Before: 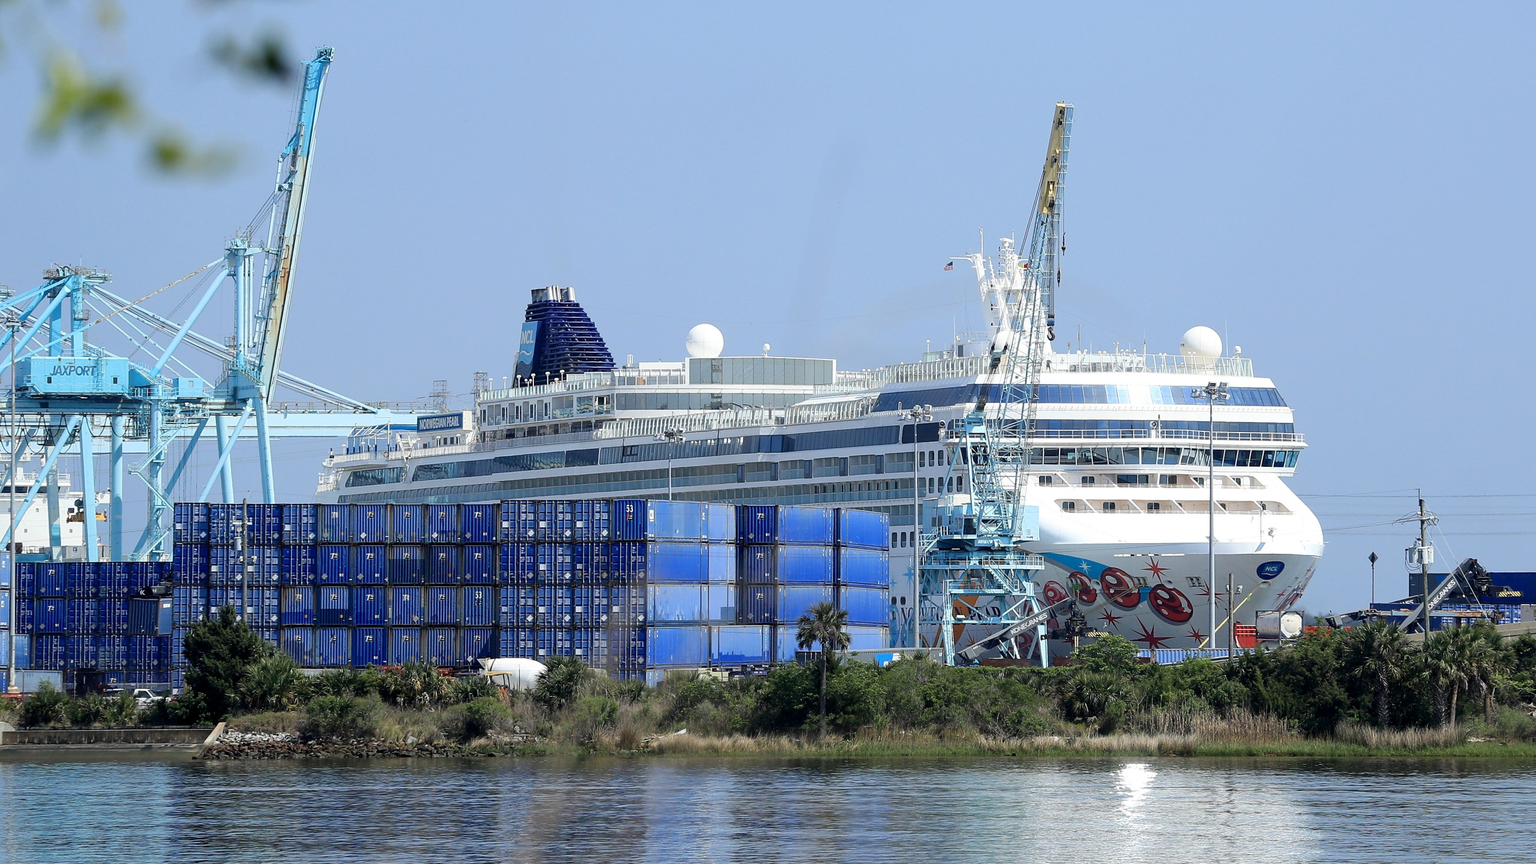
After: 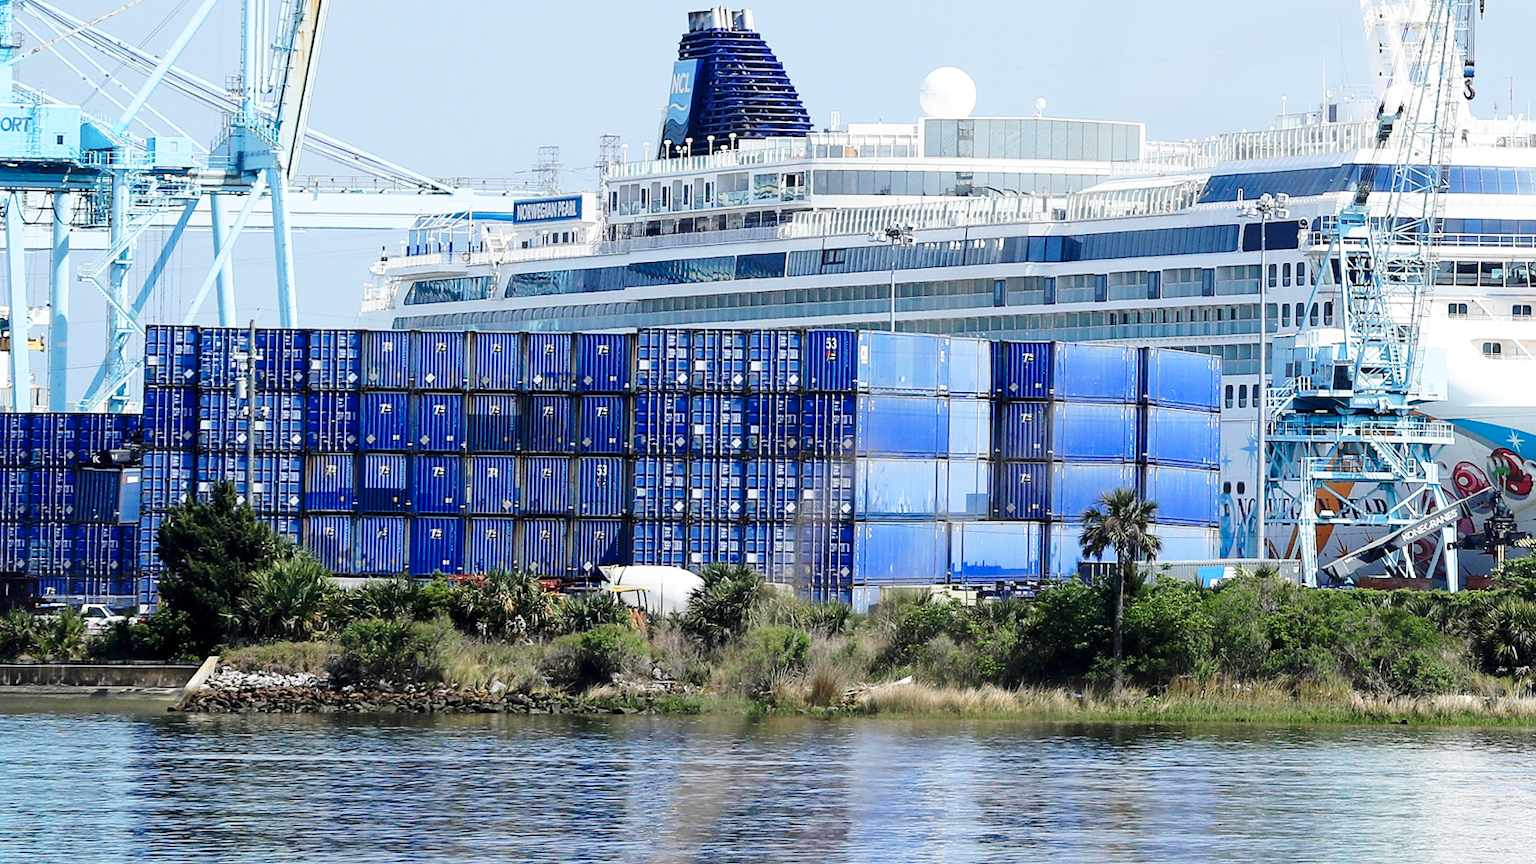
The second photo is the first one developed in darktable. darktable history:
base curve: curves: ch0 [(0, 0) (0.028, 0.03) (0.121, 0.232) (0.46, 0.748) (0.859, 0.968) (1, 1)], preserve colors none
crop and rotate: angle -0.82°, left 3.85%, top 31.828%, right 27.992%
